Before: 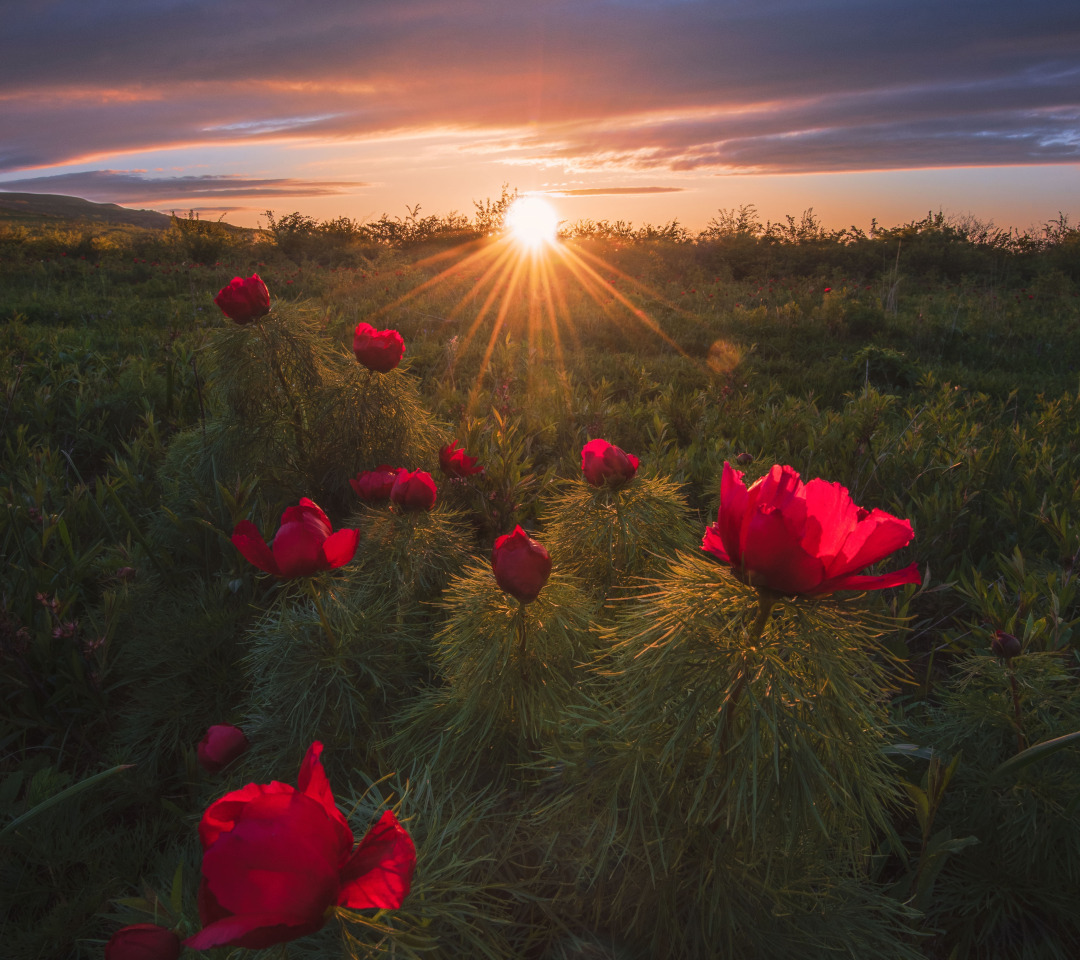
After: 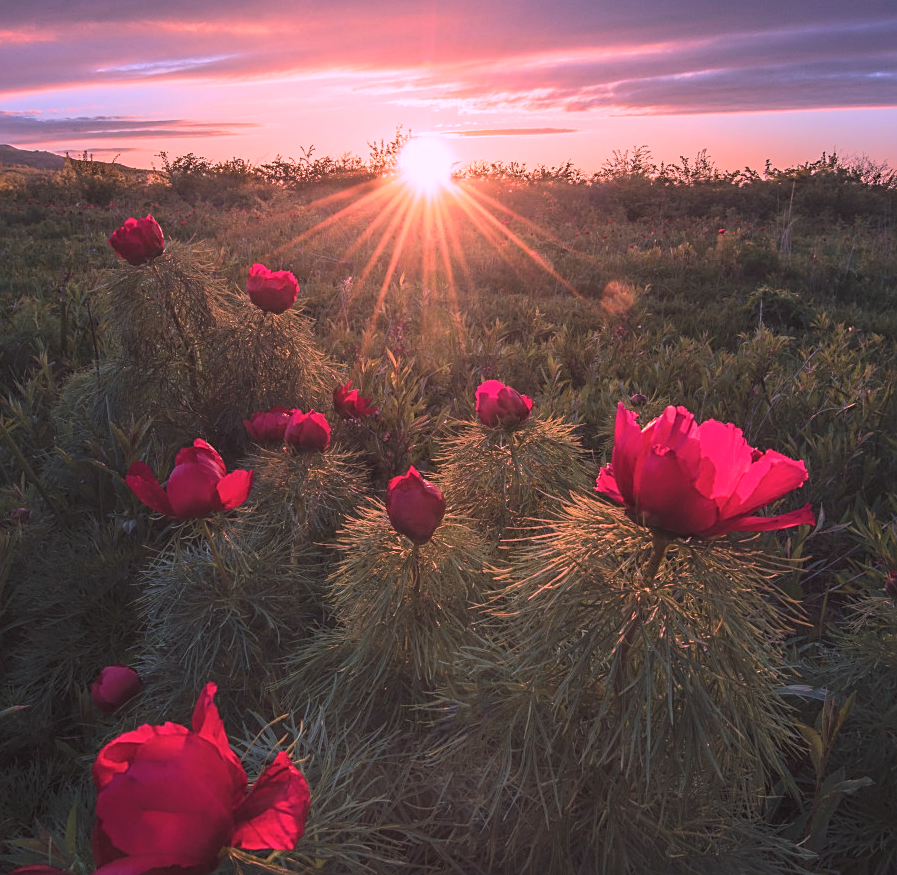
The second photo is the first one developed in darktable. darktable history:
color correction: highlights a* 15.96, highlights b* -20.79
crop: left 9.816%, top 6.24%, right 7.117%, bottom 2.568%
exposure: compensate highlight preservation false
sharpen: on, module defaults
levels: levels [0, 0.51, 1]
contrast brightness saturation: contrast 0.137, brightness 0.21
